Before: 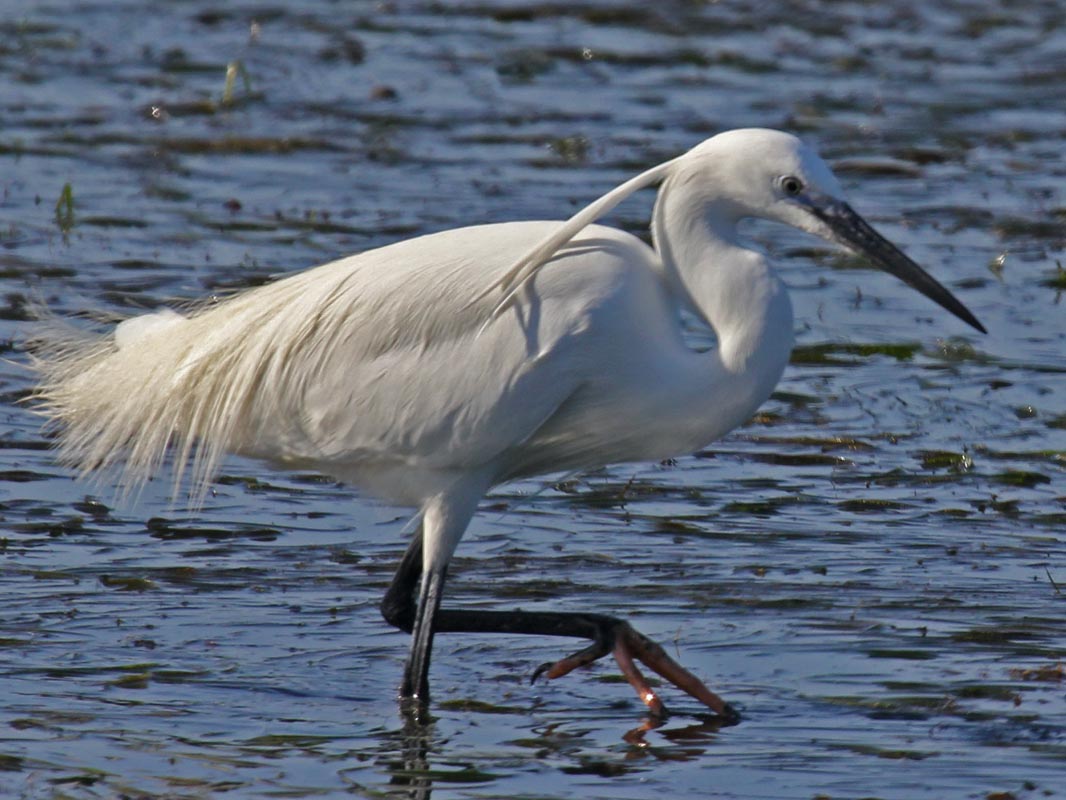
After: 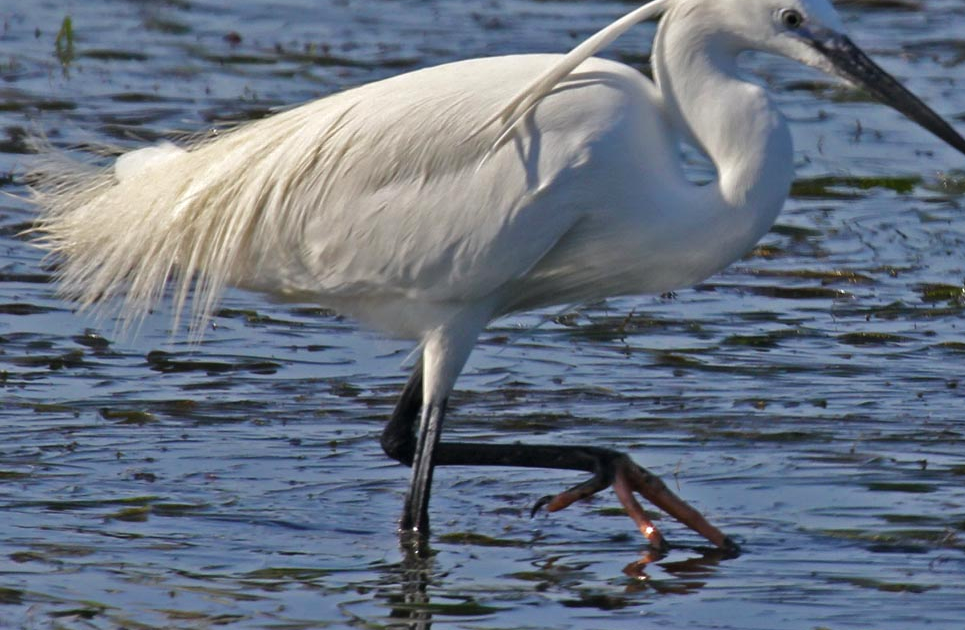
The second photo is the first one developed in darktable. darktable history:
contrast equalizer: y [[0.5 ×6], [0.5 ×6], [0.5, 0.5, 0.501, 0.545, 0.707, 0.863], [0 ×6], [0 ×6]]
crop: top 20.916%, right 9.437%, bottom 0.316%
levels: levels [0, 0.474, 0.947]
